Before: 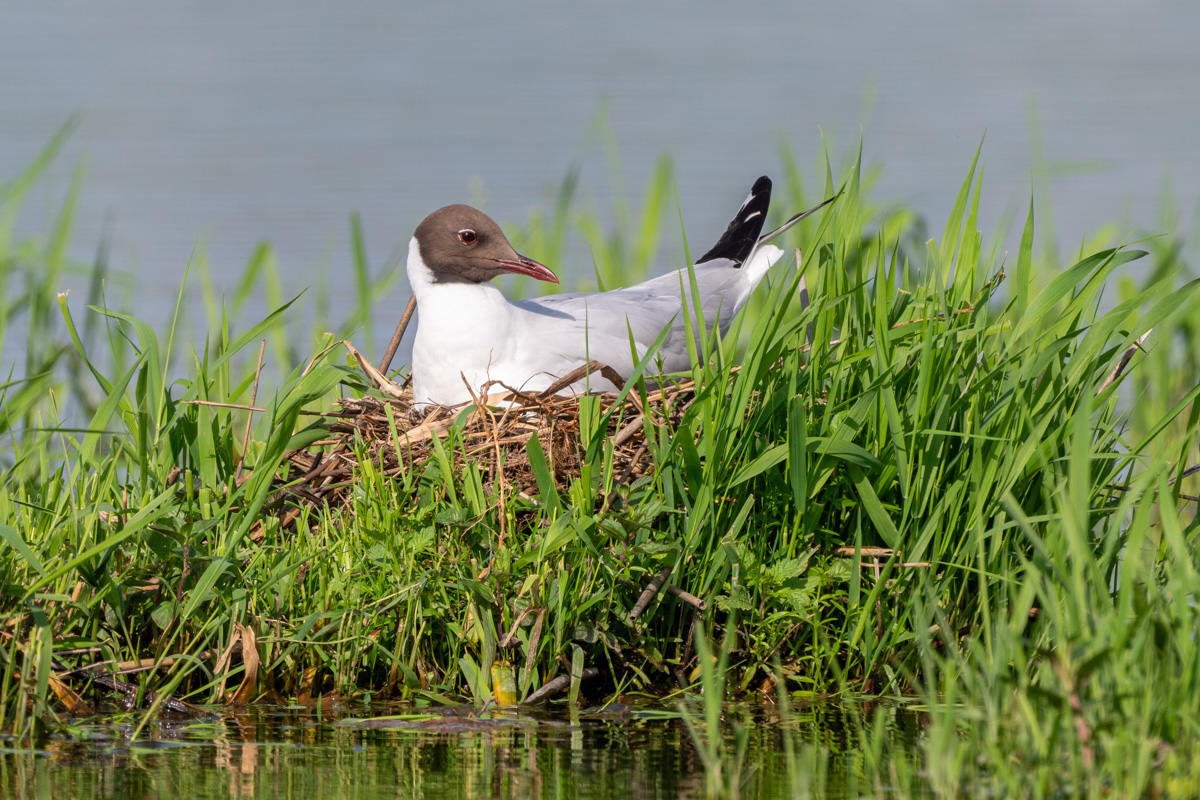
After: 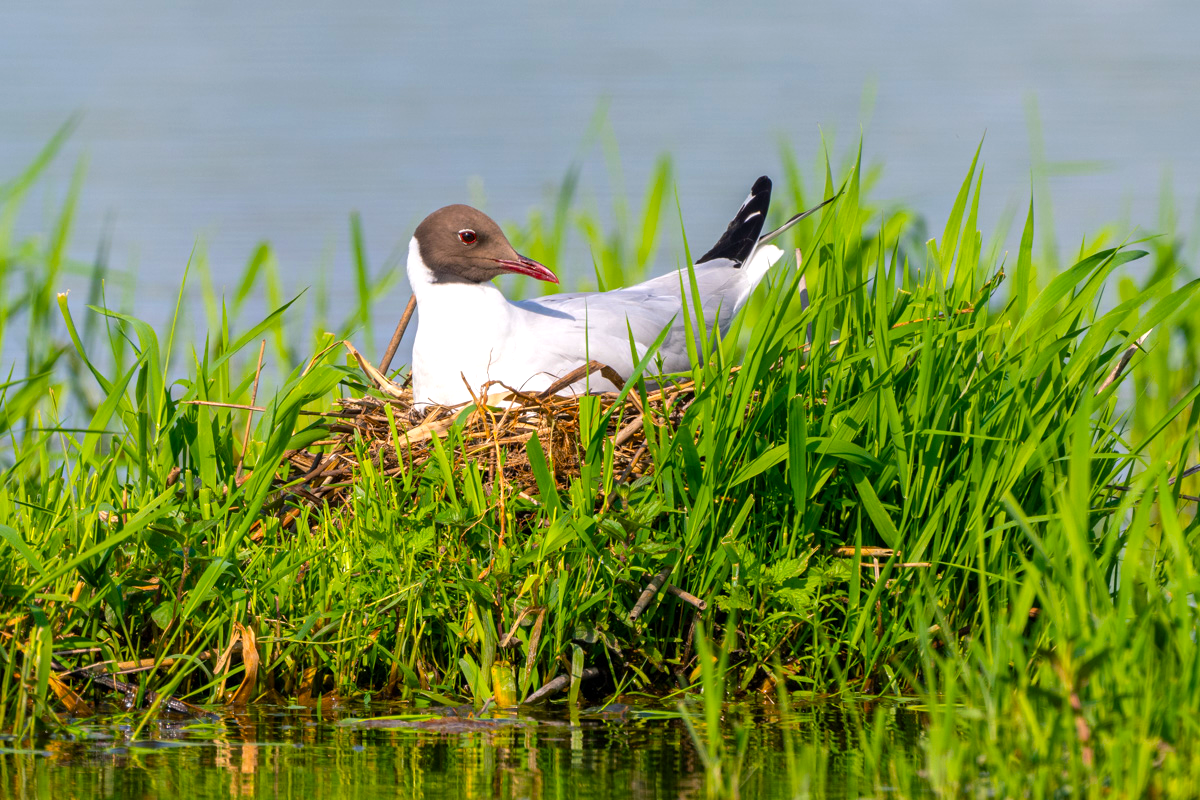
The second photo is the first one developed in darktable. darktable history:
color balance rgb: shadows lift › chroma 2.048%, shadows lift › hue 216.2°, perceptual saturation grading › global saturation 51.213%, perceptual brilliance grading › global brilliance 9.702%
